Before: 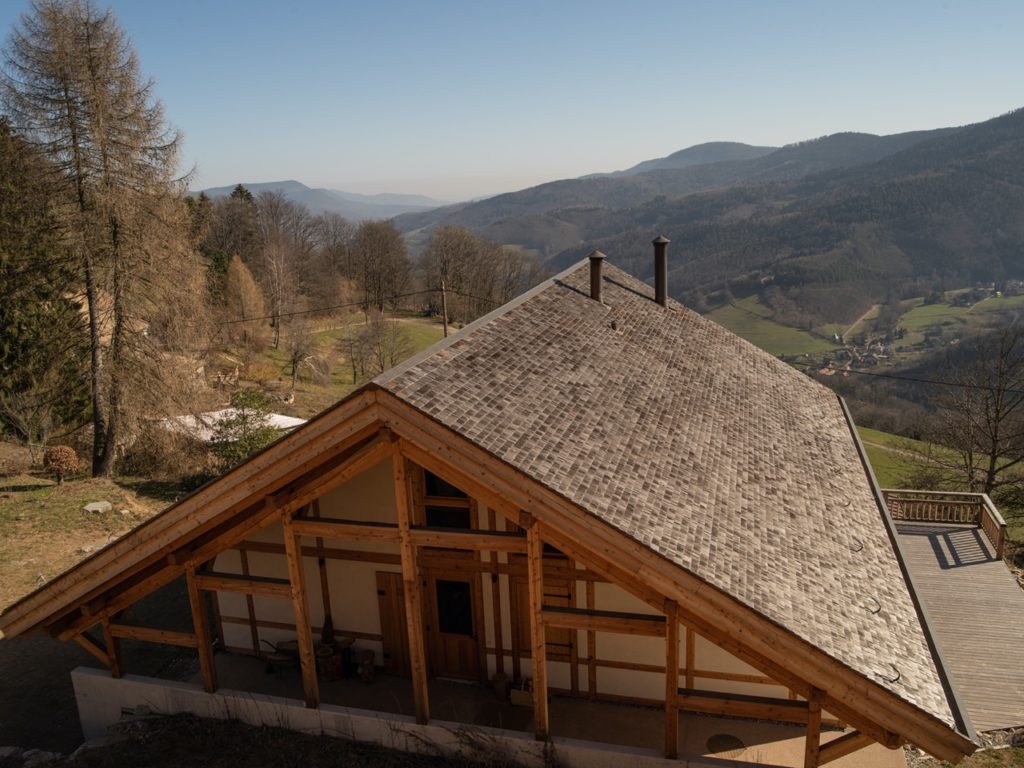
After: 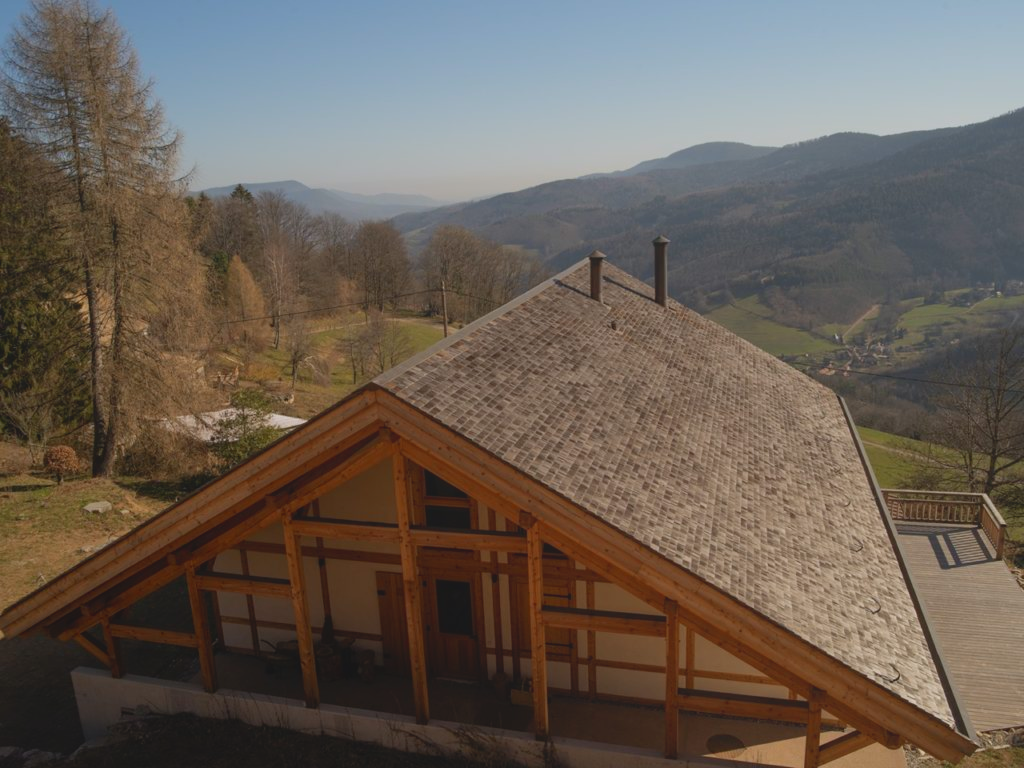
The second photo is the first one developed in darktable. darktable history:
local contrast: detail 72%
